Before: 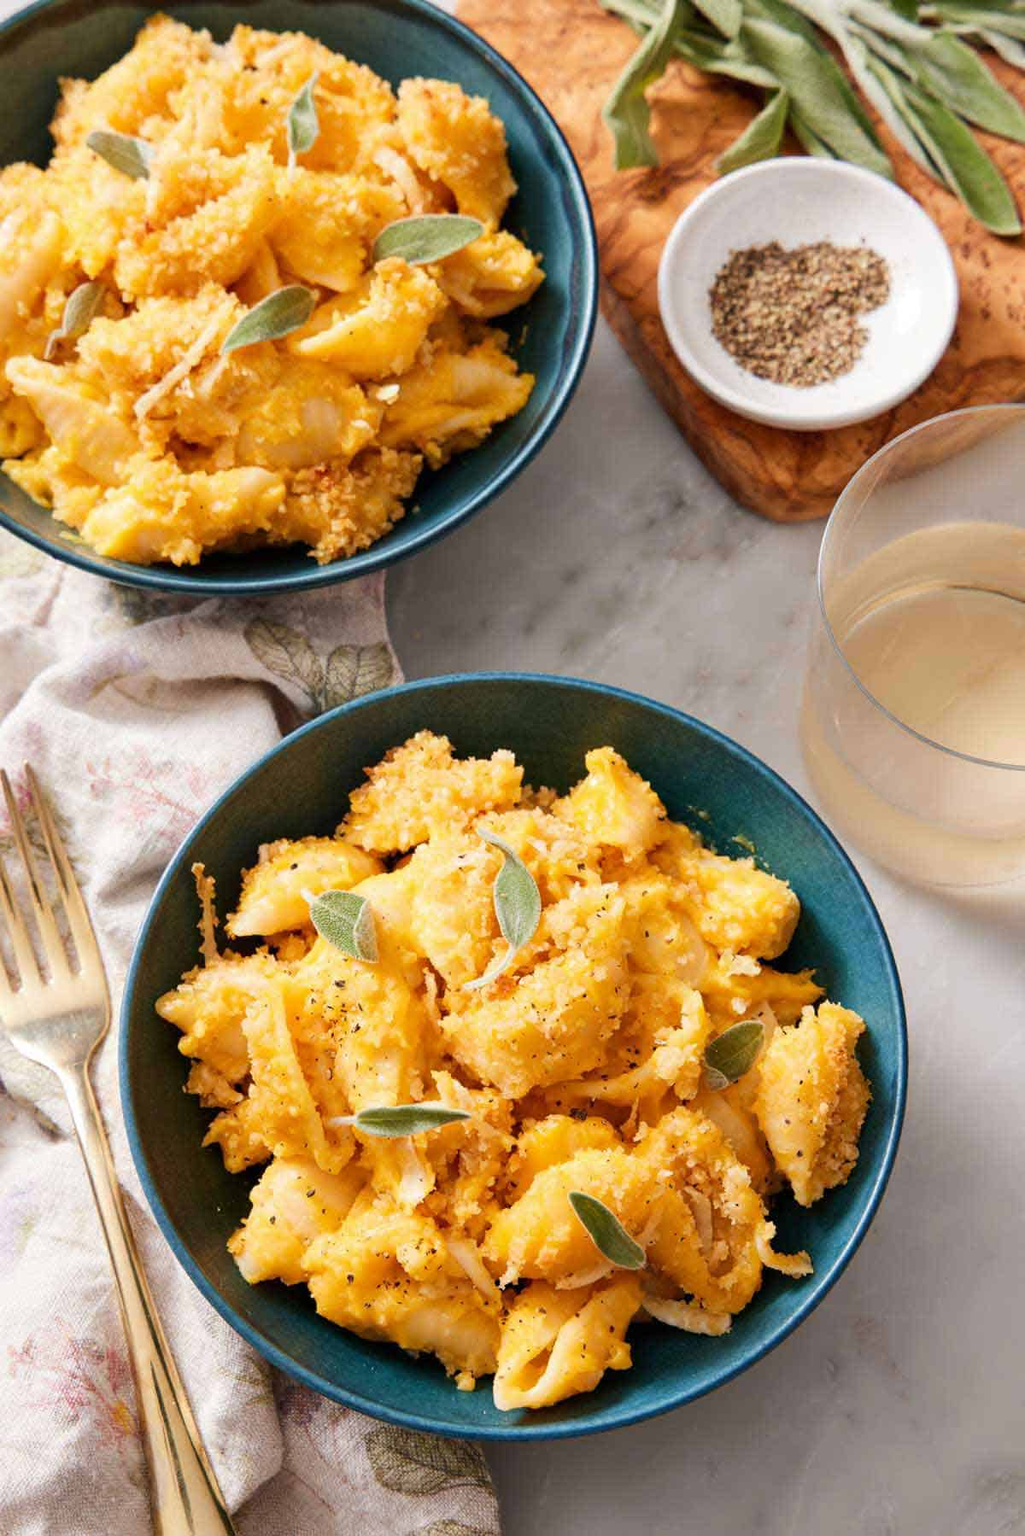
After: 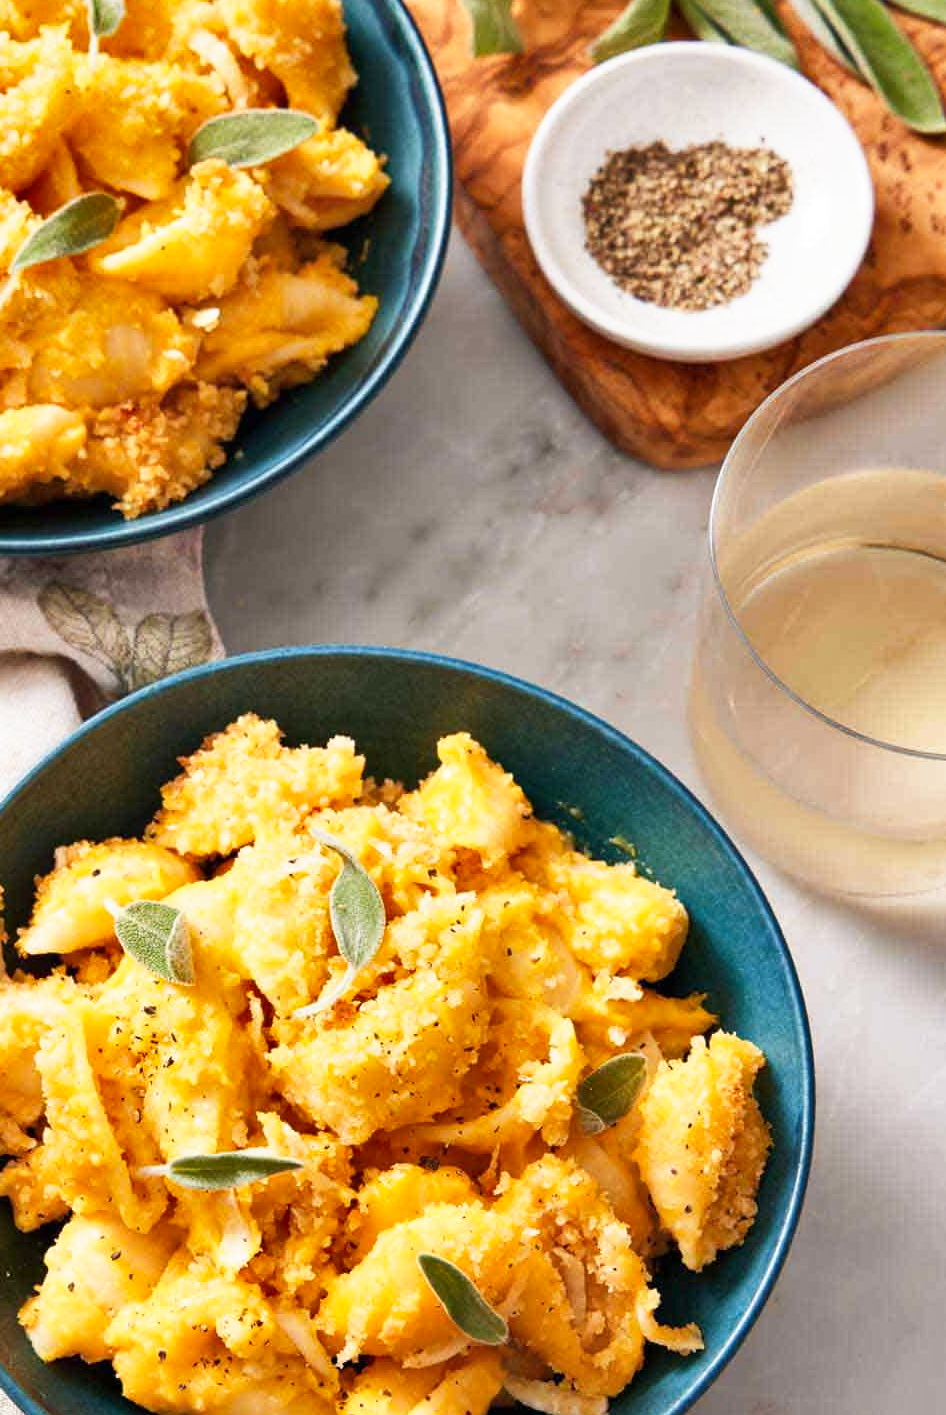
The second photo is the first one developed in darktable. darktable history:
shadows and highlights: shadows 52.42, soften with gaussian
crop and rotate: left 20.74%, top 7.912%, right 0.375%, bottom 13.378%
base curve: curves: ch0 [(0, 0) (0.688, 0.865) (1, 1)], preserve colors none
